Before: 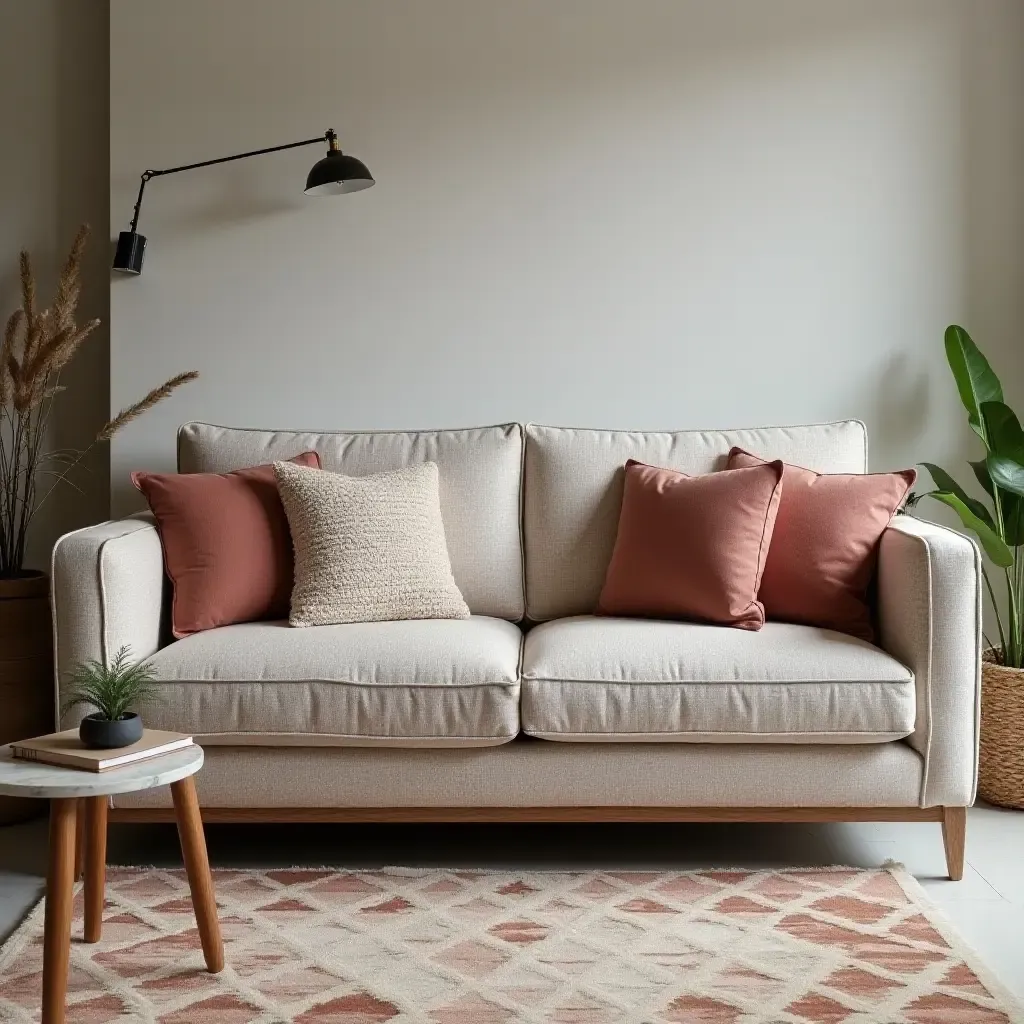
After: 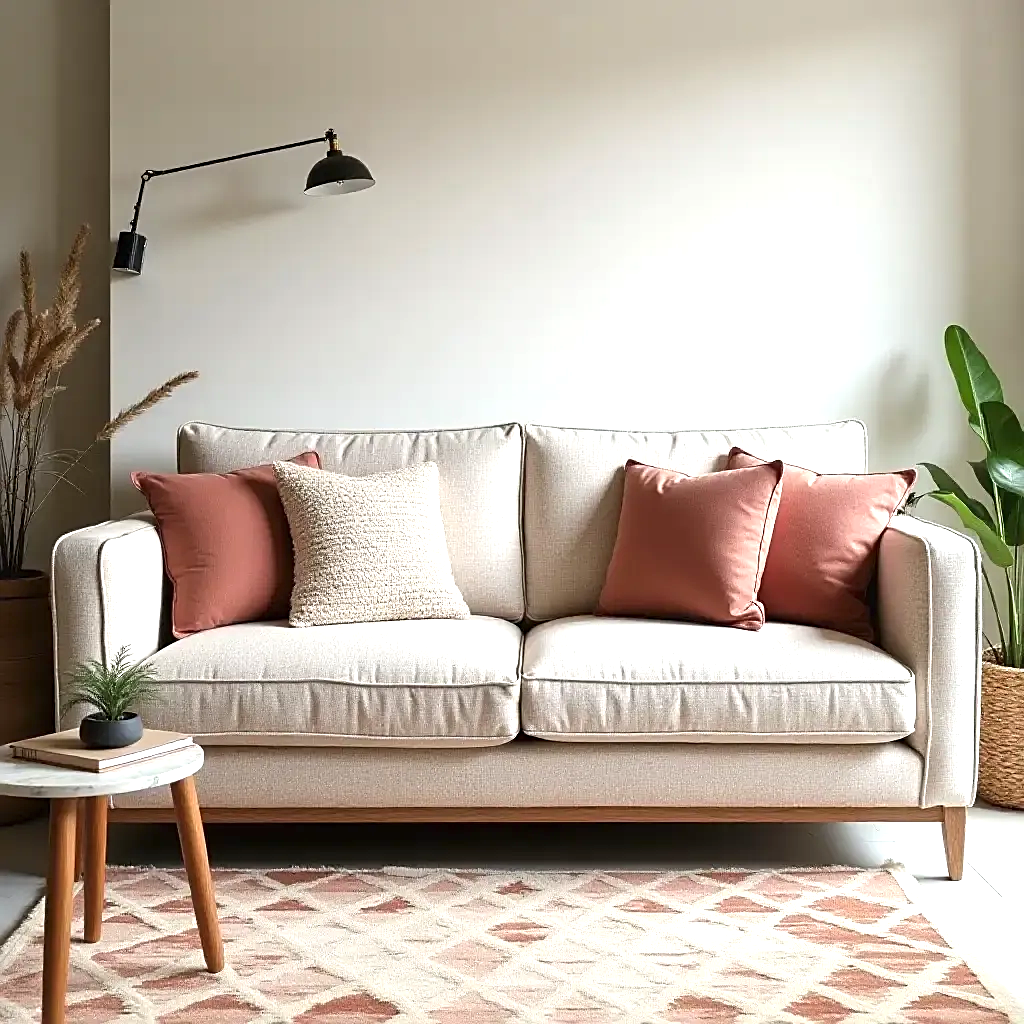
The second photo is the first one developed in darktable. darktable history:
sharpen: on, module defaults
exposure: black level correction 0, exposure 0.889 EV, compensate highlight preservation false
